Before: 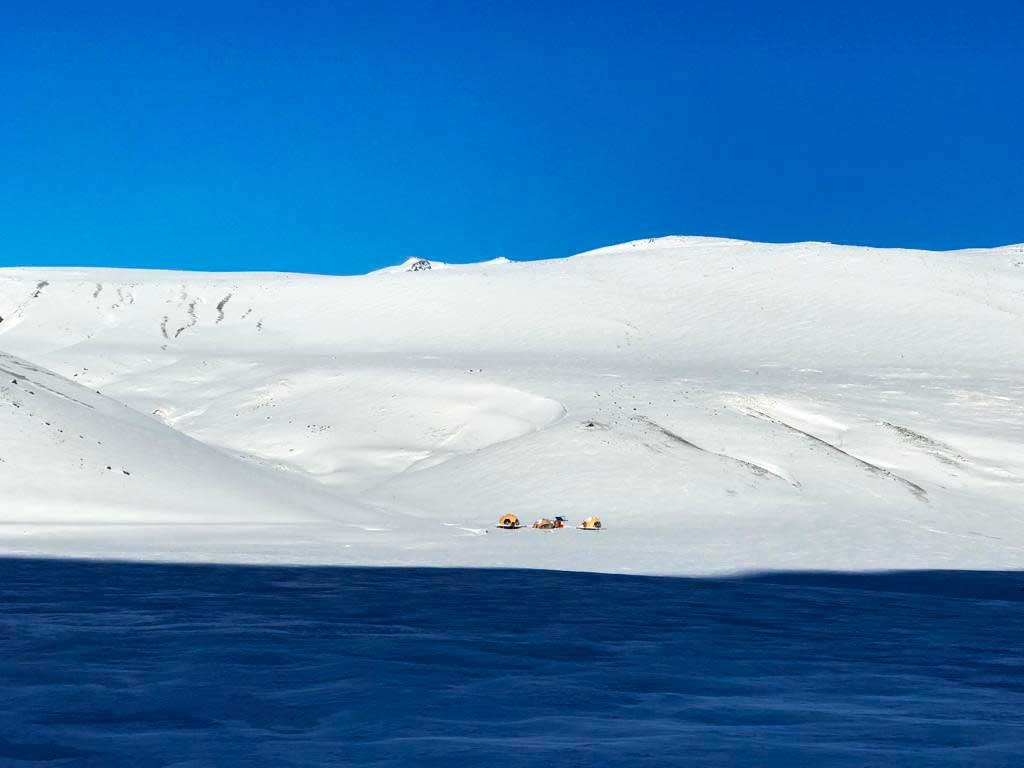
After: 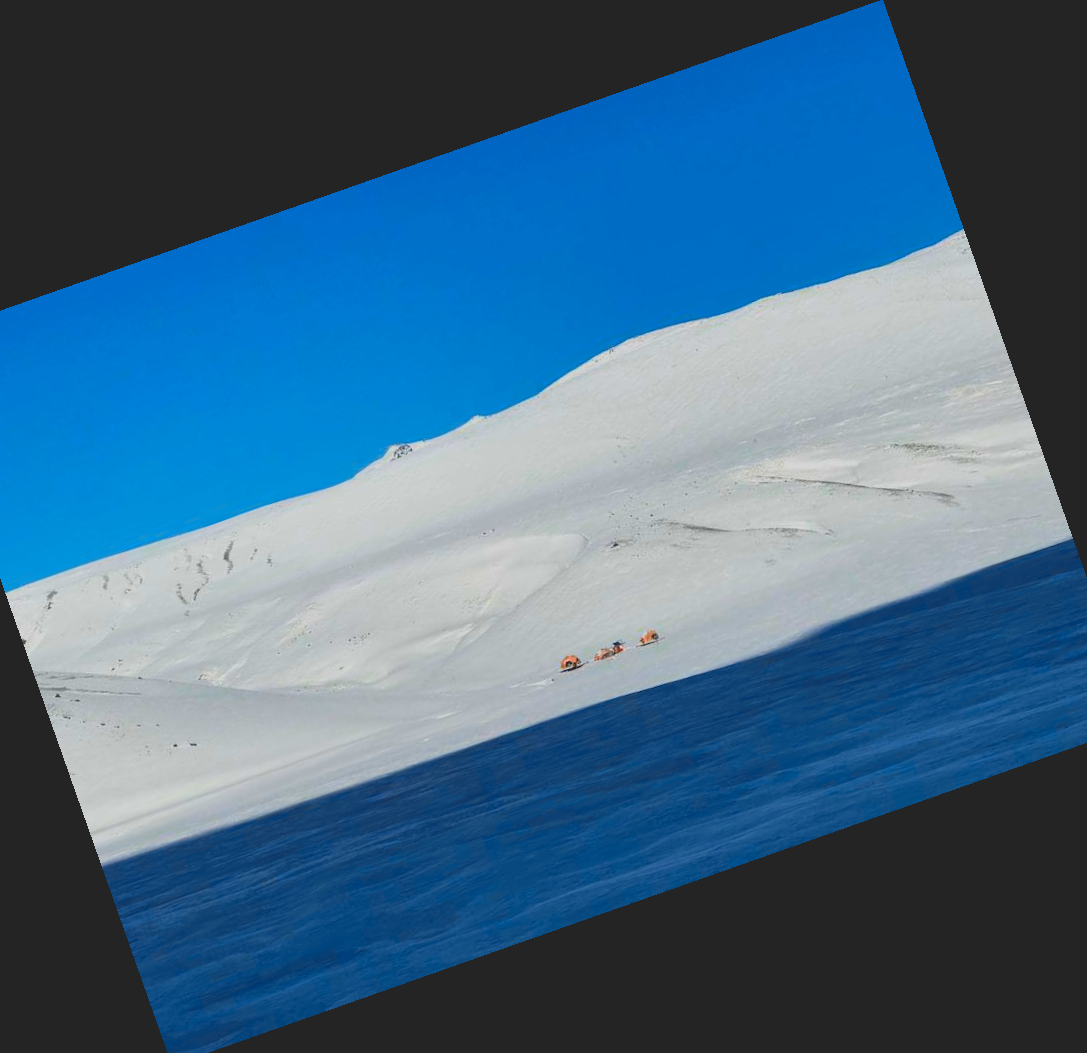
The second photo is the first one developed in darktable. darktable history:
crop and rotate: angle 19.43°, left 6.812%, right 4.125%, bottom 1.087%
color zones: curves: ch0 [(0.006, 0.385) (0.143, 0.563) (0.243, 0.321) (0.352, 0.464) (0.516, 0.456) (0.625, 0.5) (0.75, 0.5) (0.875, 0.5)]; ch1 [(0, 0.5) (0.134, 0.504) (0.246, 0.463) (0.421, 0.515) (0.5, 0.56) (0.625, 0.5) (0.75, 0.5) (0.875, 0.5)]; ch2 [(0, 0.5) (0.131, 0.426) (0.307, 0.289) (0.38, 0.188) (0.513, 0.216) (0.625, 0.548) (0.75, 0.468) (0.838, 0.396) (0.971, 0.311)]
contrast brightness saturation: contrast -0.28
